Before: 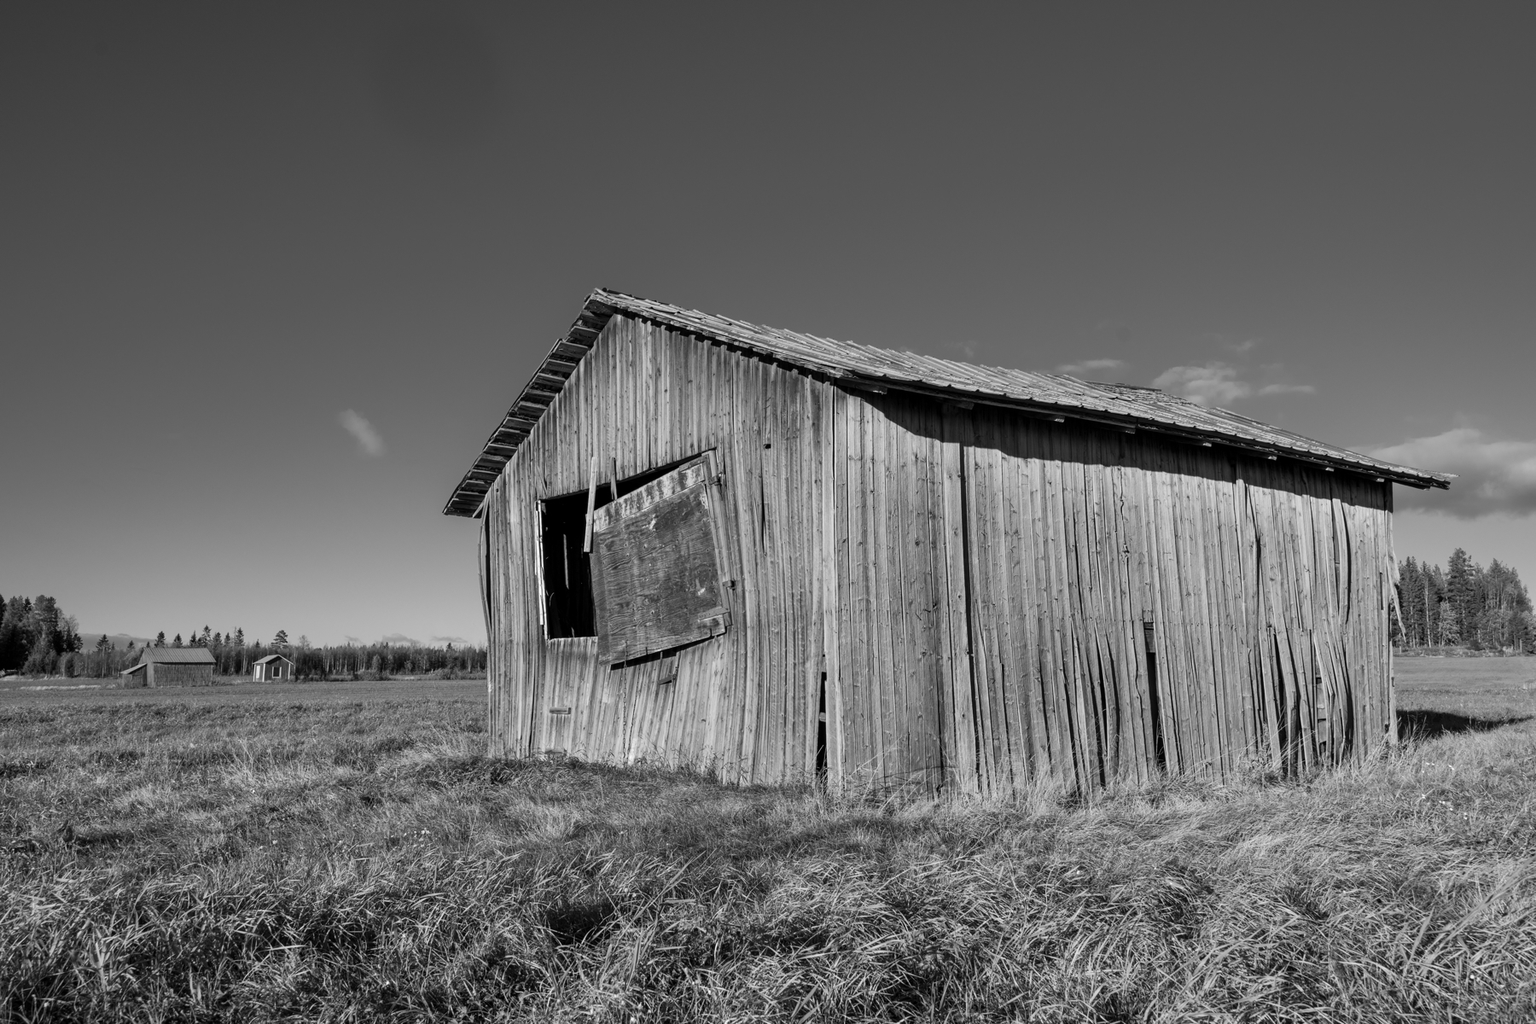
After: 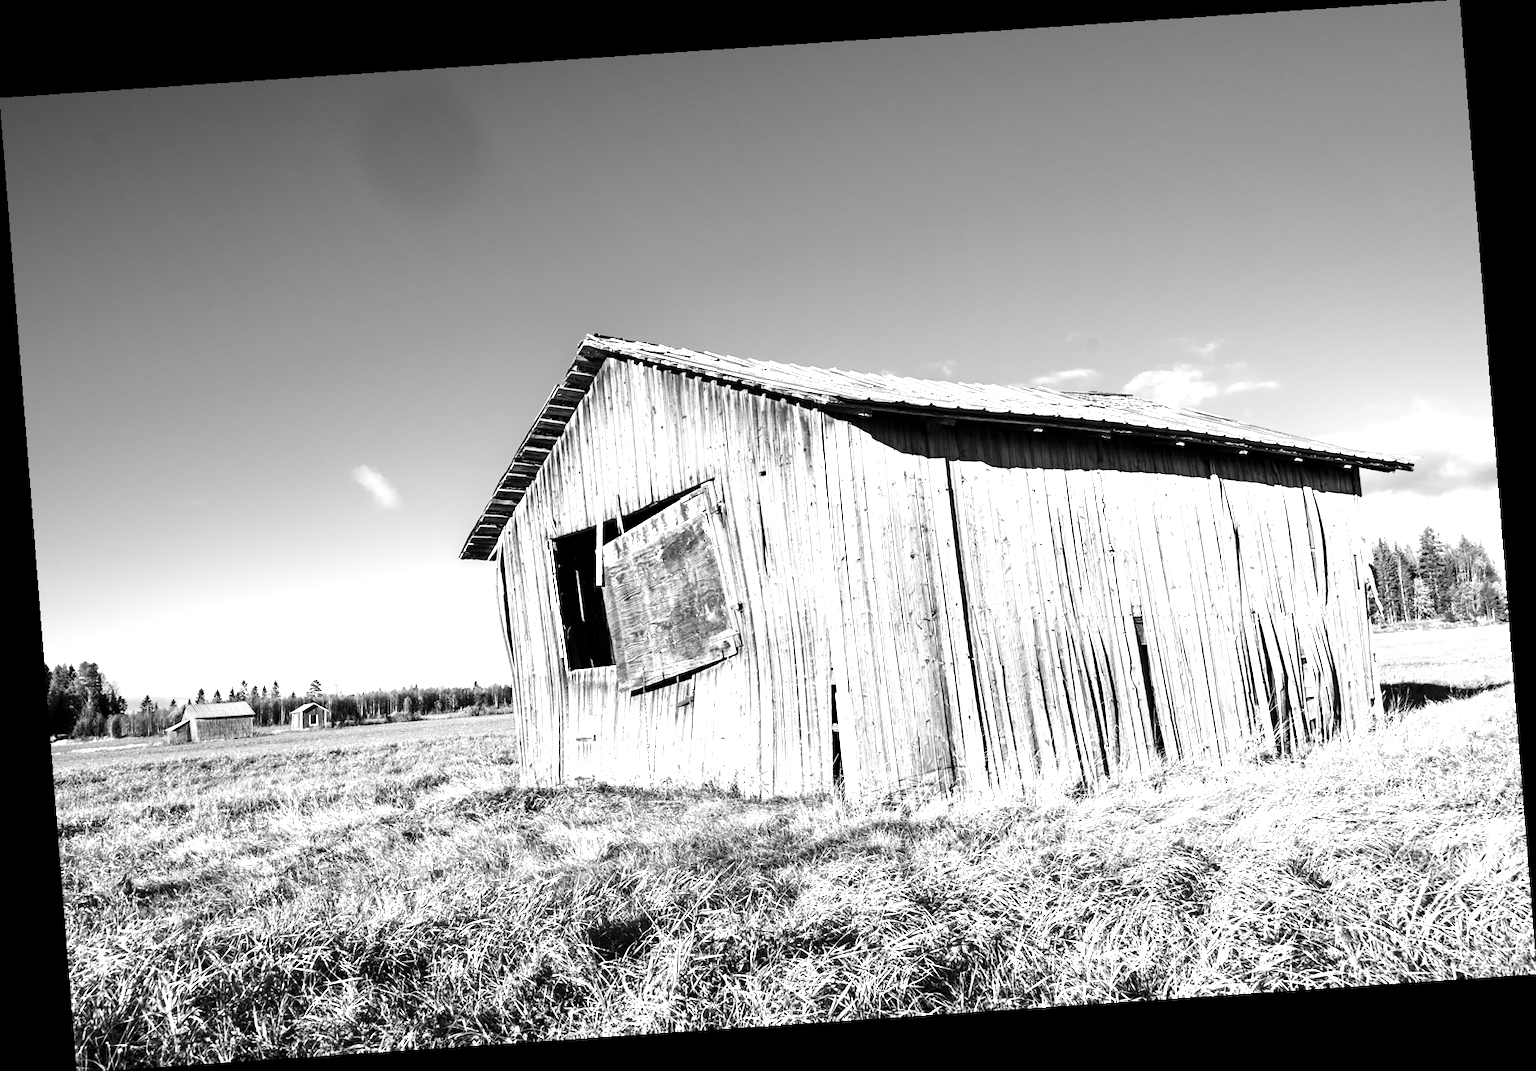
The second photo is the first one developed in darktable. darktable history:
exposure: black level correction 0, exposure 1.975 EV, compensate exposure bias true, compensate highlight preservation false
contrast brightness saturation: contrast 0.22, brightness -0.19, saturation 0.24
rotate and perspective: rotation -4.2°, shear 0.006, automatic cropping off
